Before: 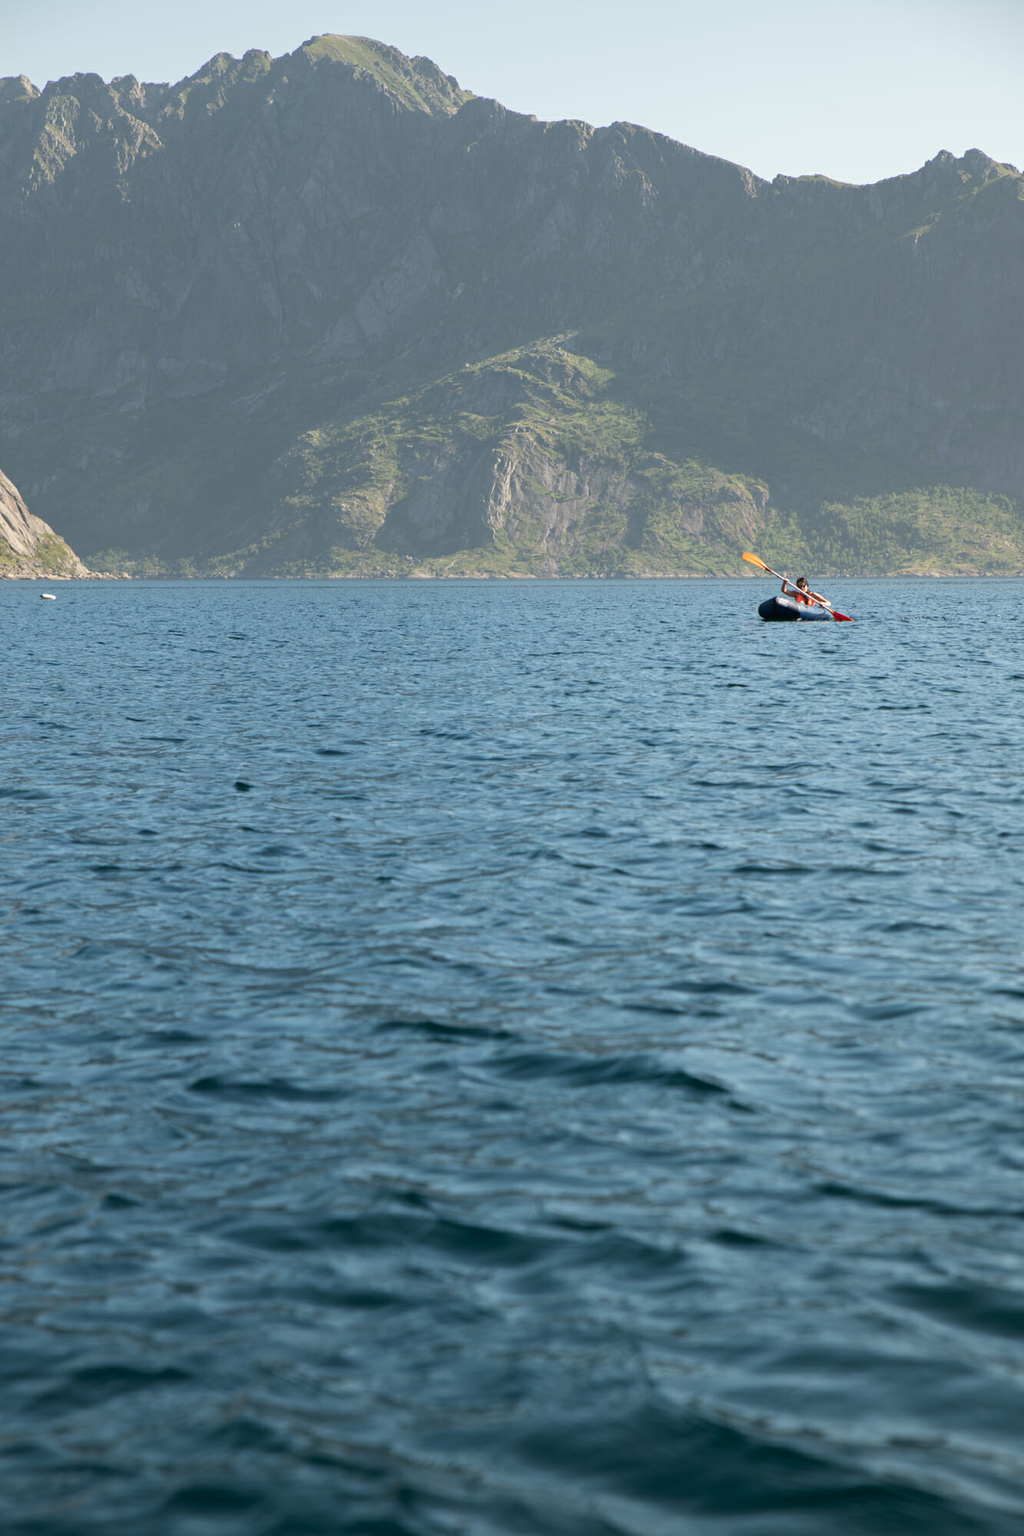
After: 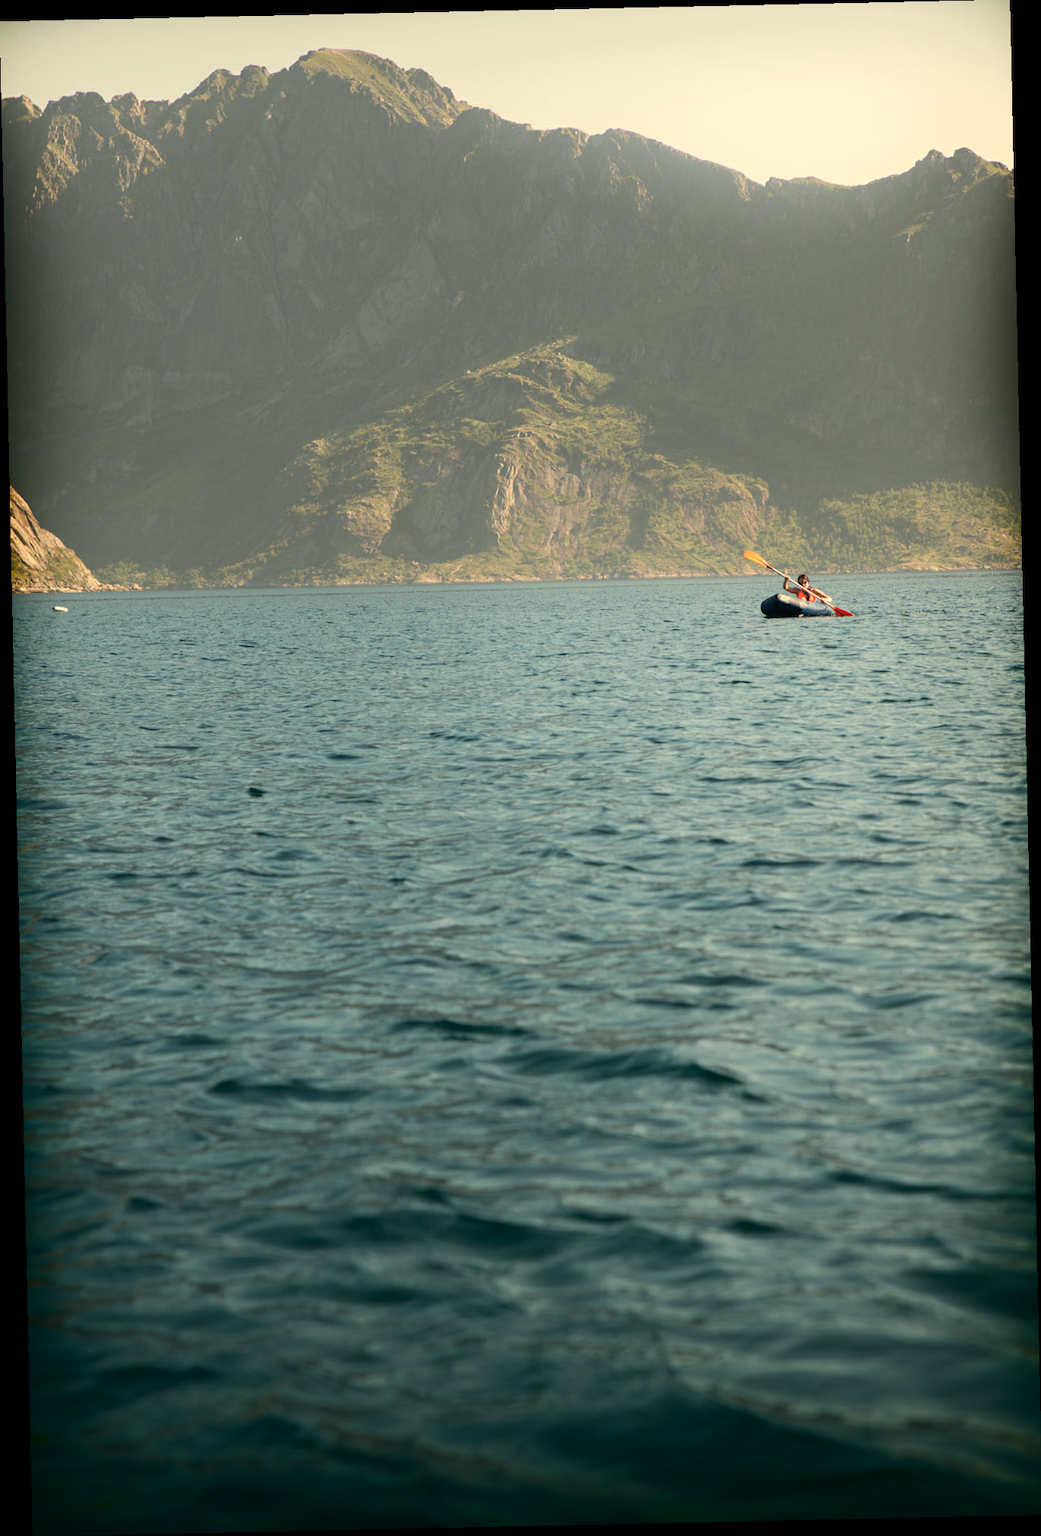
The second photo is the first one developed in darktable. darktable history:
white balance: red 1.123, blue 0.83
shadows and highlights: shadows -90, highlights 90, soften with gaussian
rotate and perspective: rotation -1.24°, automatic cropping off
